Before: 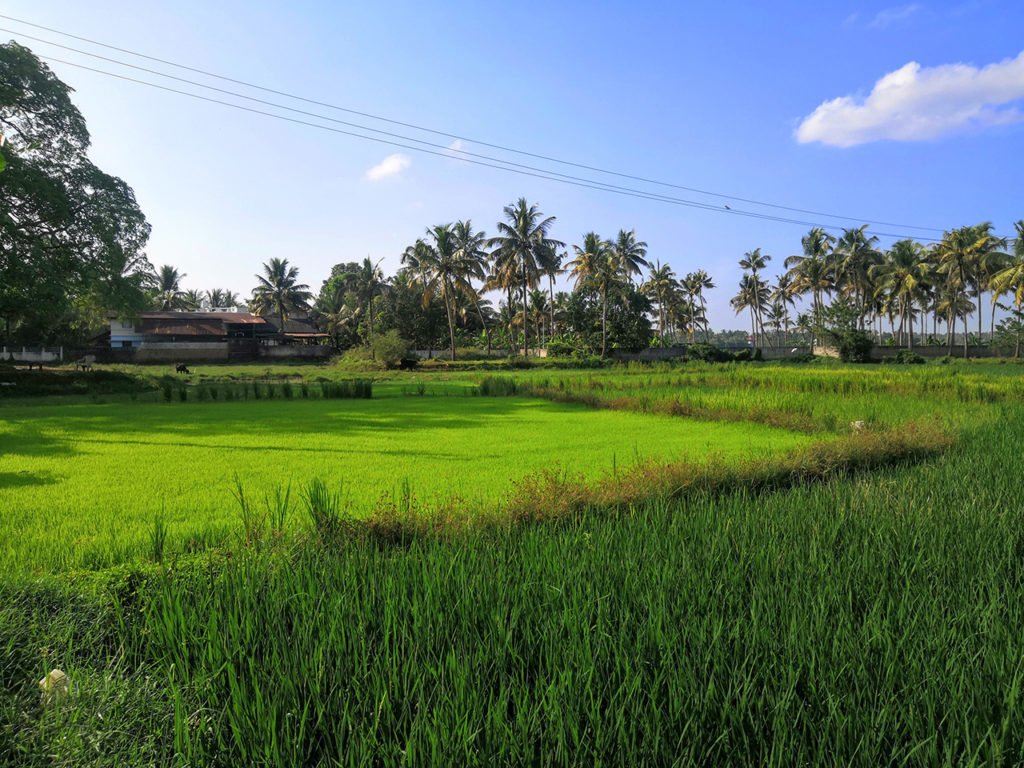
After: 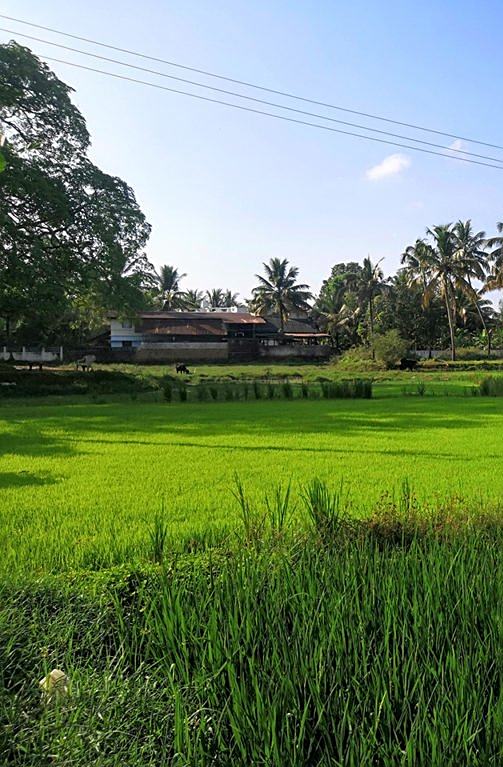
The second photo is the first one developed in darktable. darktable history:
crop and rotate: left 0%, top 0%, right 50.845%
sharpen: on, module defaults
